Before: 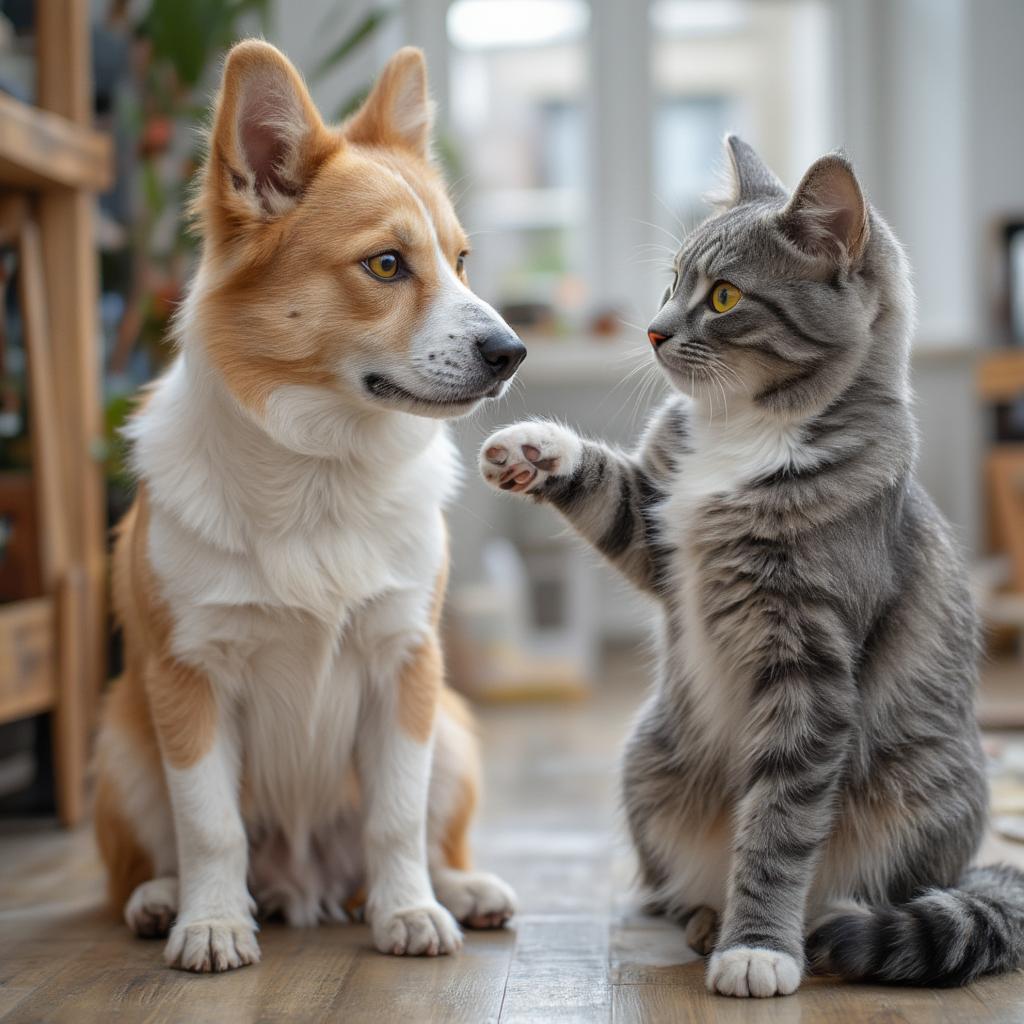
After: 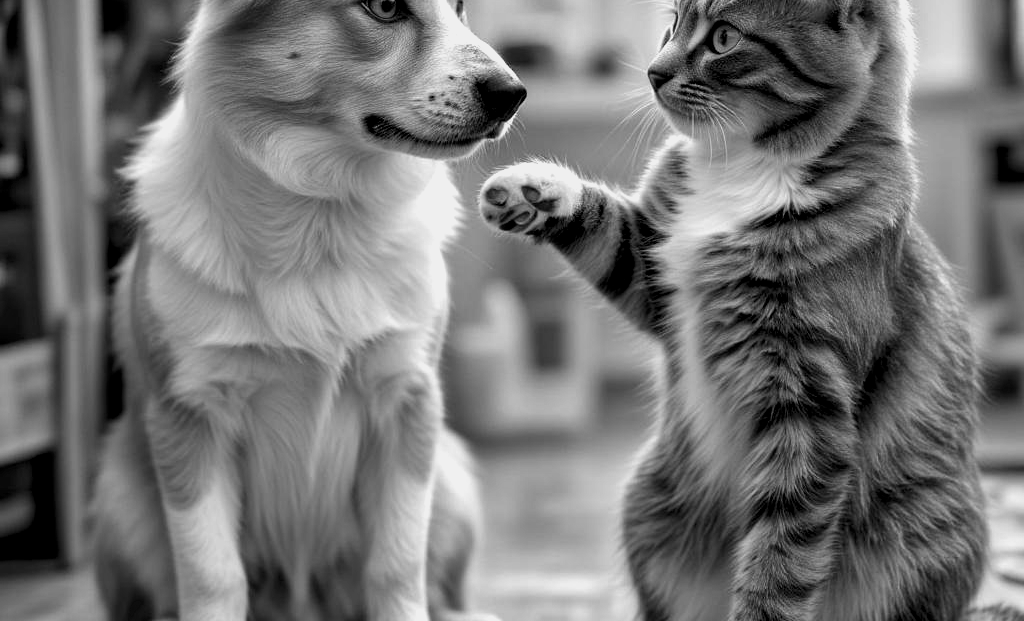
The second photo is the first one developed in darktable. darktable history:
contrast equalizer: octaves 7, y [[0.6 ×6], [0.55 ×6], [0 ×6], [0 ×6], [0 ×6]]
crop and rotate: top 25.357%, bottom 13.942%
shadows and highlights: shadows 12, white point adjustment 1.2, soften with gaussian
monochrome: a -71.75, b 75.82
velvia: on, module defaults
